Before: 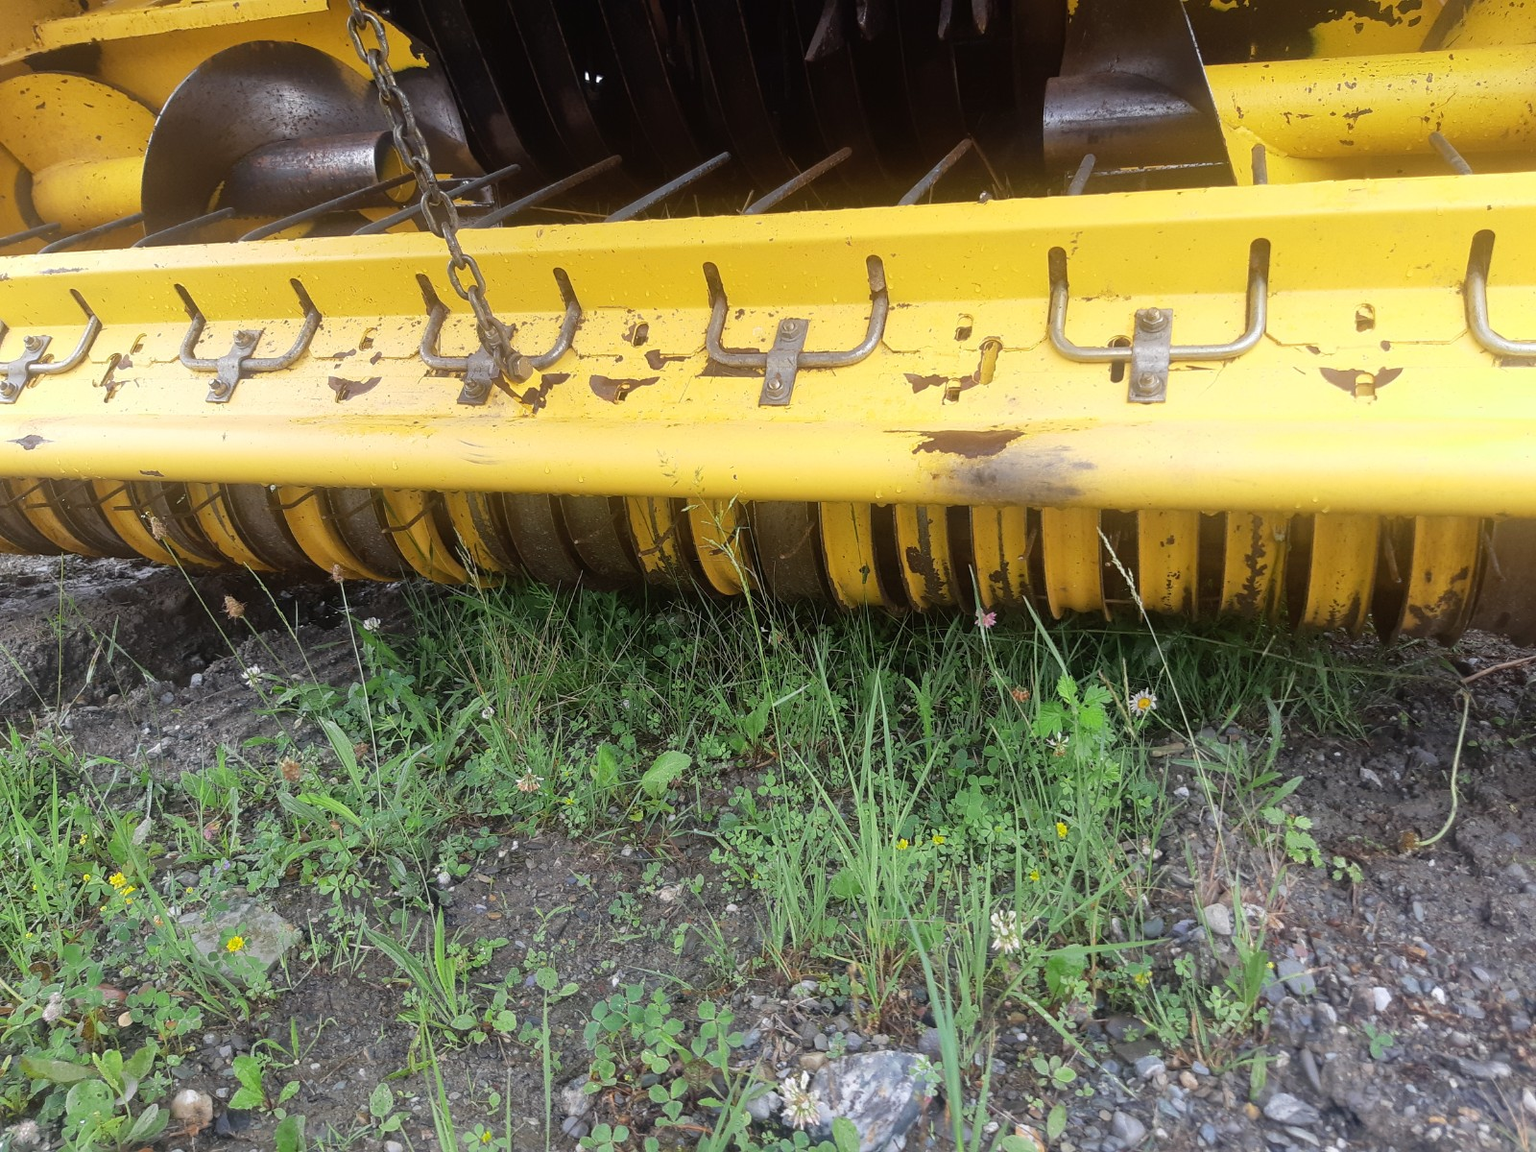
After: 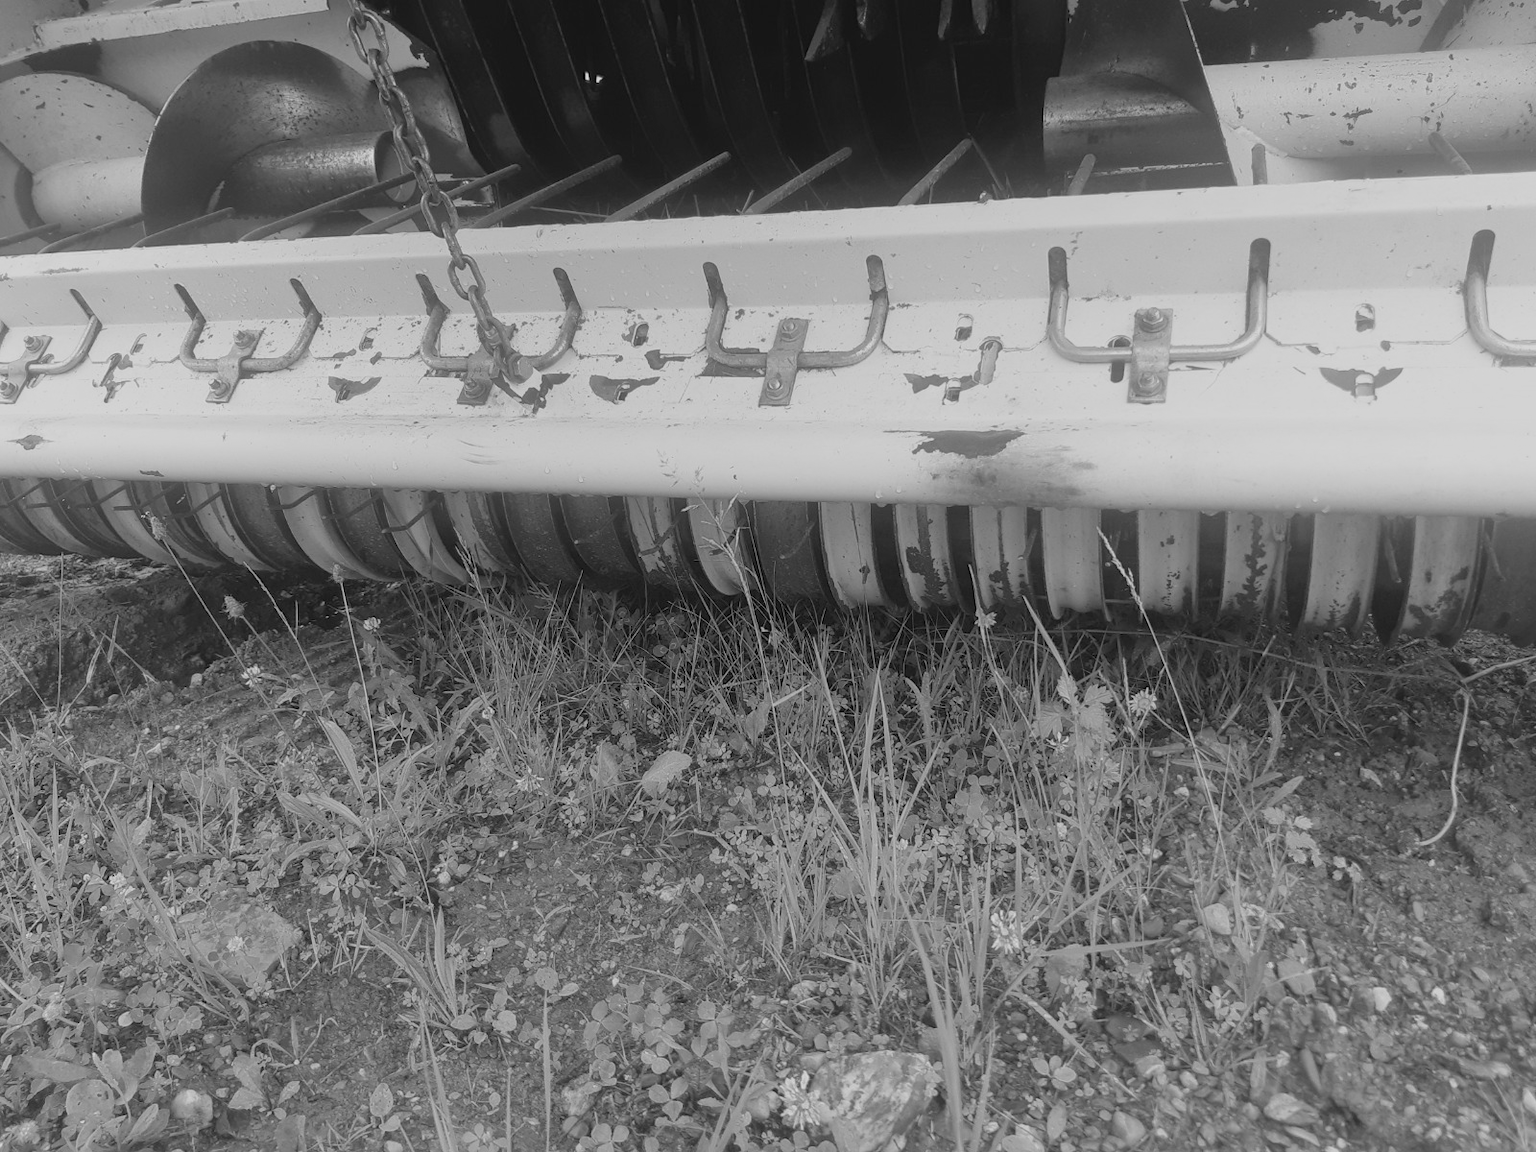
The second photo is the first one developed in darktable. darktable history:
color balance rgb: shadows lift › chroma 1%, shadows lift › hue 113°, highlights gain › chroma 0.2%, highlights gain › hue 333°, perceptual saturation grading › global saturation 20%, perceptual saturation grading › highlights -50%, perceptual saturation grading › shadows 25%, contrast -20%
contrast brightness saturation: contrast -0.05, saturation -0.41
monochrome: a 16.01, b -2.65, highlights 0.52
